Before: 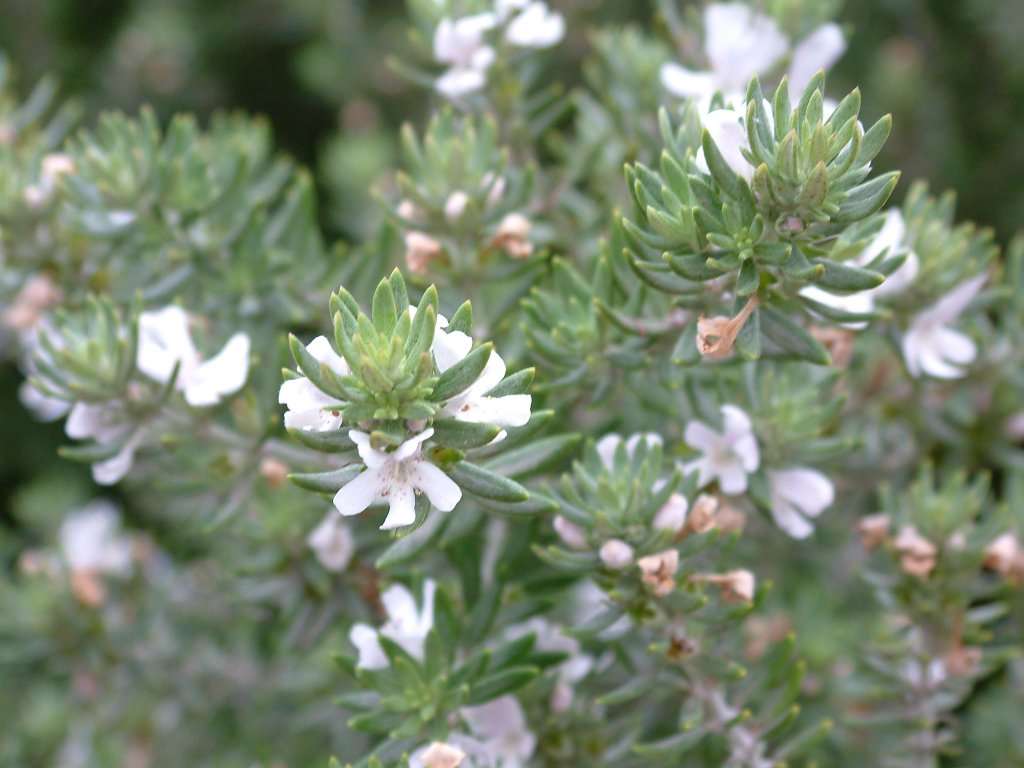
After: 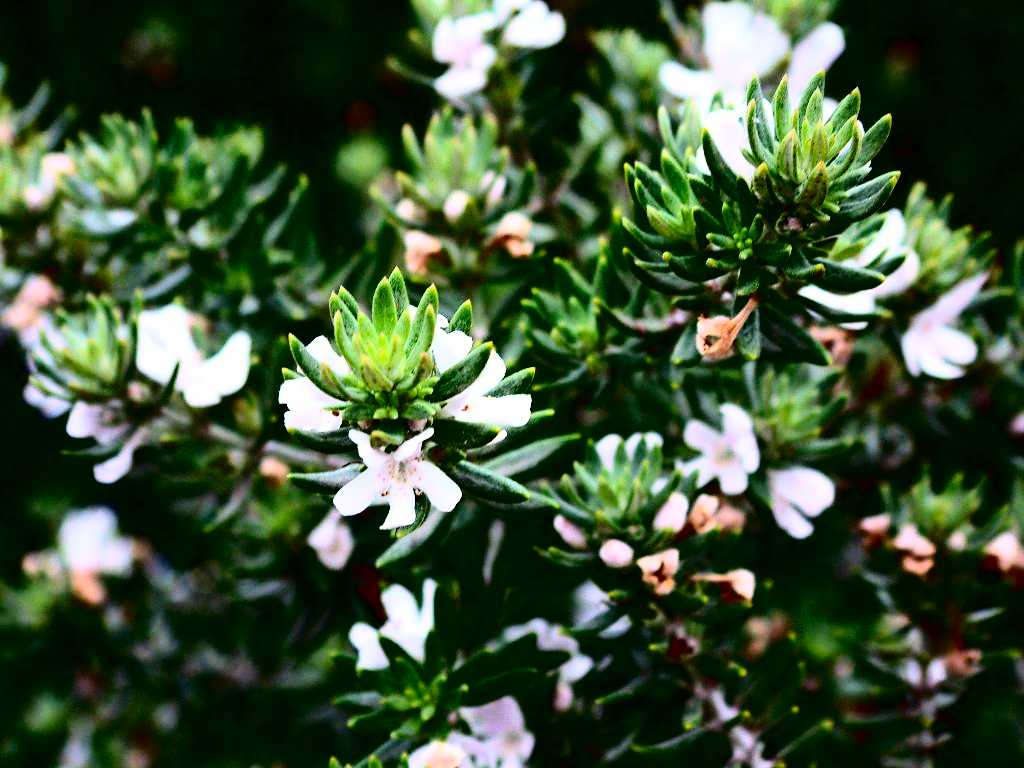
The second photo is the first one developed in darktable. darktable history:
contrast brightness saturation: contrast 0.766, brightness -0.983, saturation 0.985
